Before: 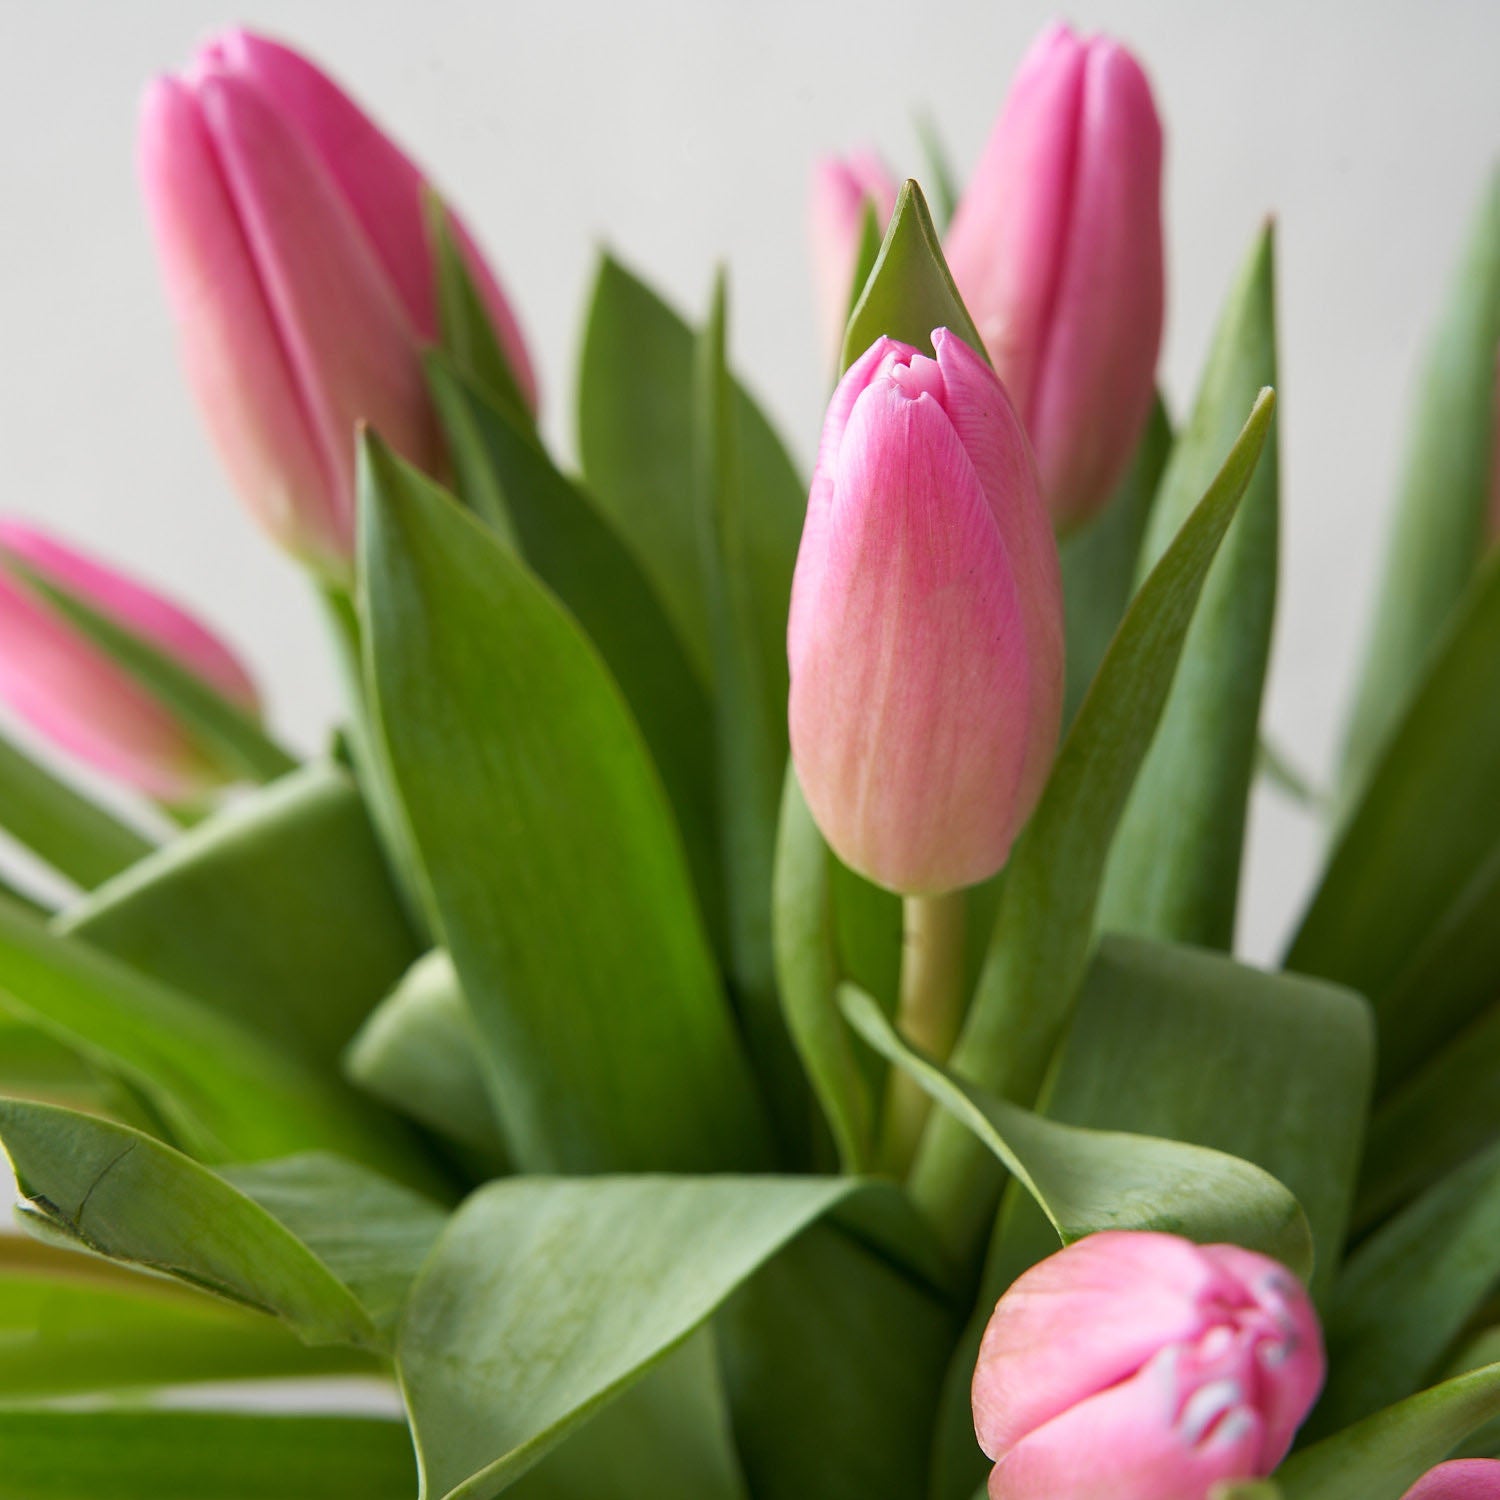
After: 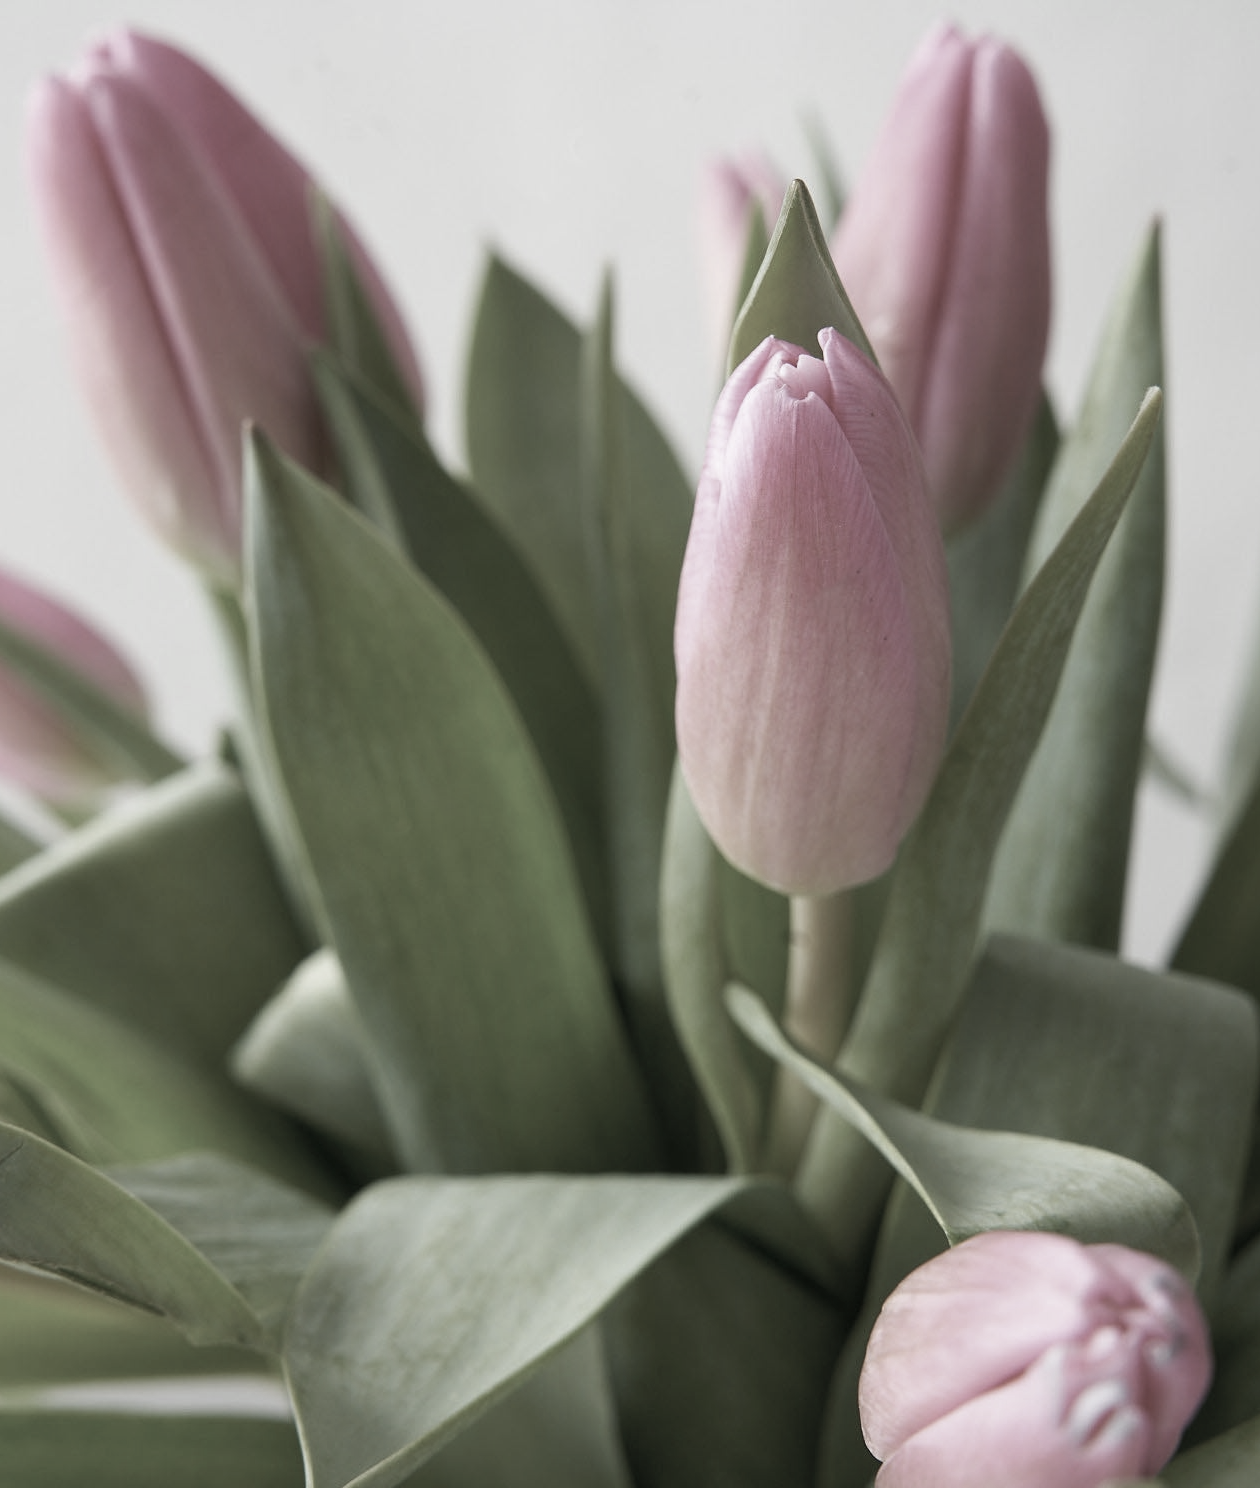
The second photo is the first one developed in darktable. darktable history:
rotate and perspective: automatic cropping original format, crop left 0, crop top 0
crop: left 7.598%, right 7.873%
color correction: saturation 0.3
